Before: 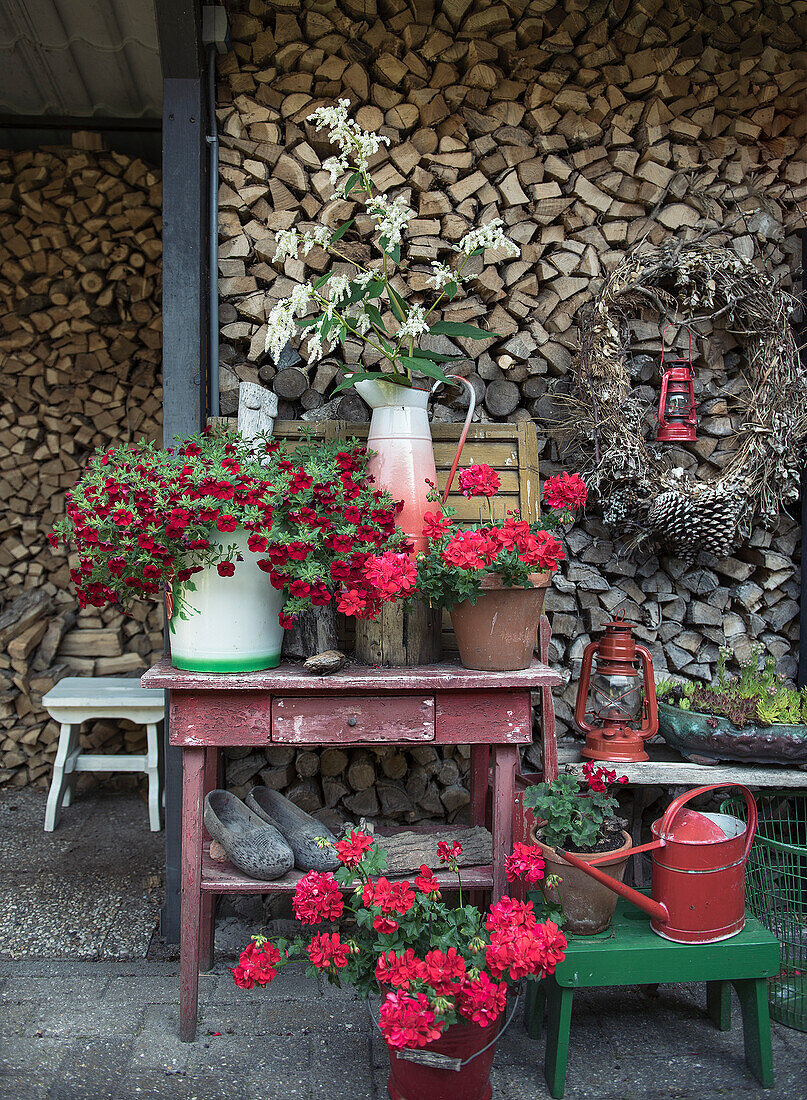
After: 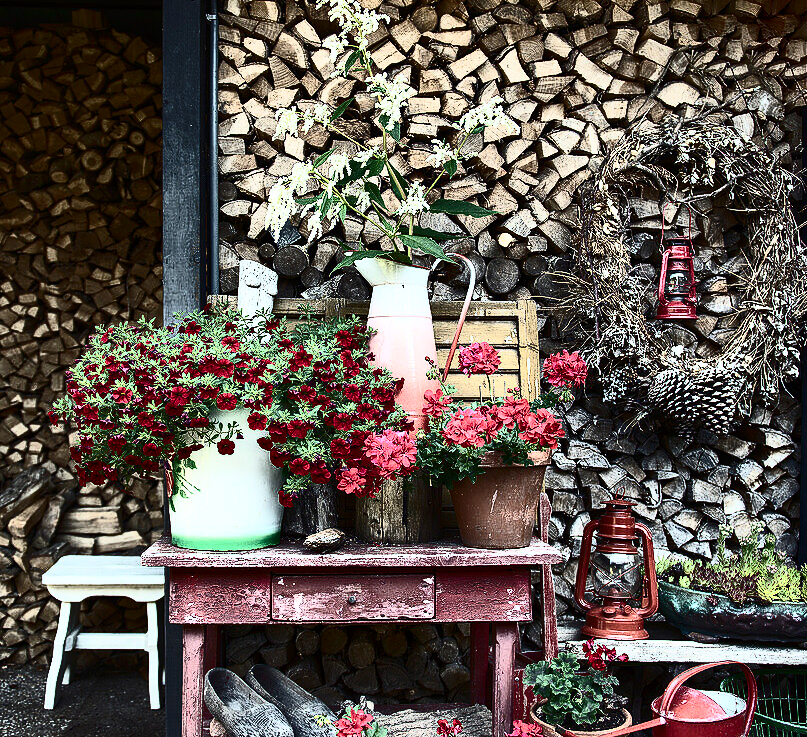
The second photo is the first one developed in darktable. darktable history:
crop: top 11.157%, bottom 21.693%
contrast brightness saturation: contrast 0.925, brightness 0.203
